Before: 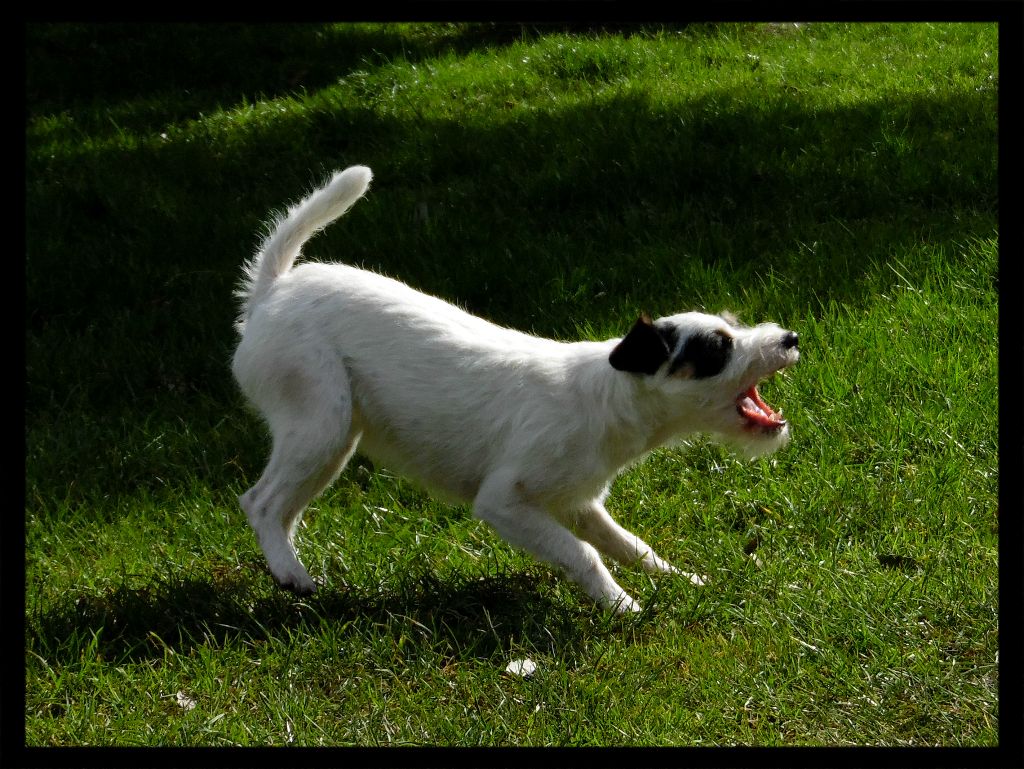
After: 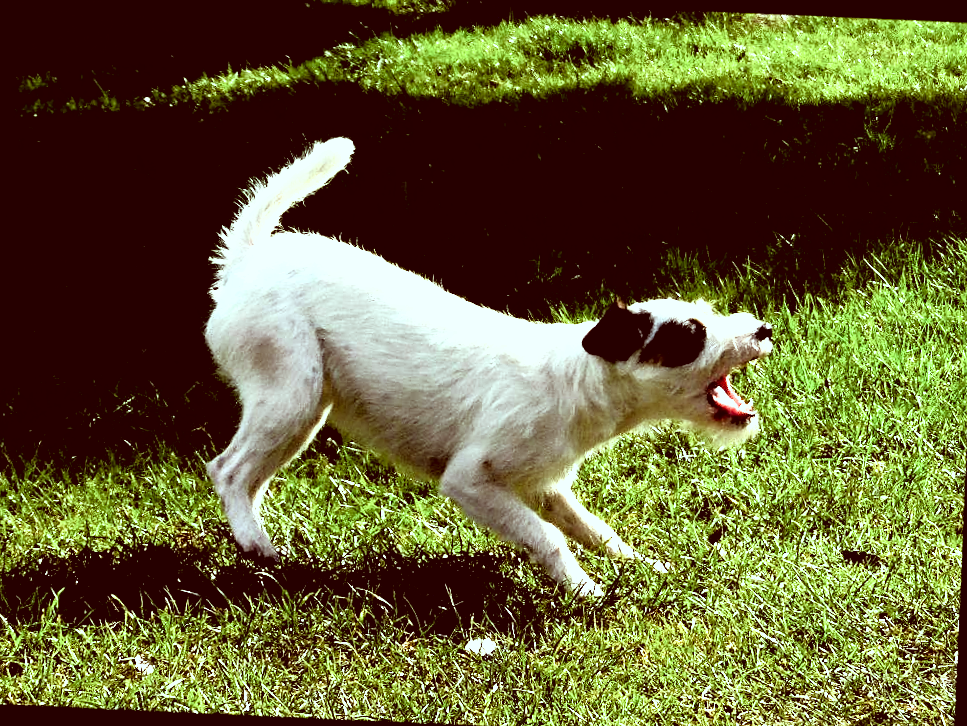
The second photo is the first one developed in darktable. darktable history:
tone curve: curves: ch0 [(0, 0) (0.003, 0.005) (0.011, 0.008) (0.025, 0.014) (0.044, 0.021) (0.069, 0.027) (0.1, 0.041) (0.136, 0.083) (0.177, 0.138) (0.224, 0.197) (0.277, 0.259) (0.335, 0.331) (0.399, 0.399) (0.468, 0.476) (0.543, 0.547) (0.623, 0.635) (0.709, 0.753) (0.801, 0.847) (0.898, 0.94) (1, 1)], color space Lab, independent channels, preserve colors none
sharpen: amount 0.207
filmic rgb: black relative exposure -8.31 EV, white relative exposure 2.23 EV, hardness 7.09, latitude 85.86%, contrast 1.685, highlights saturation mix -3.31%, shadows ↔ highlights balance -2.86%
crop and rotate: angle -2.55°
color correction: highlights a* -6.98, highlights b* -0.212, shadows a* 20.27, shadows b* 12.01
exposure: black level correction 0.001, exposure 1.399 EV, compensate exposure bias true, compensate highlight preservation false
